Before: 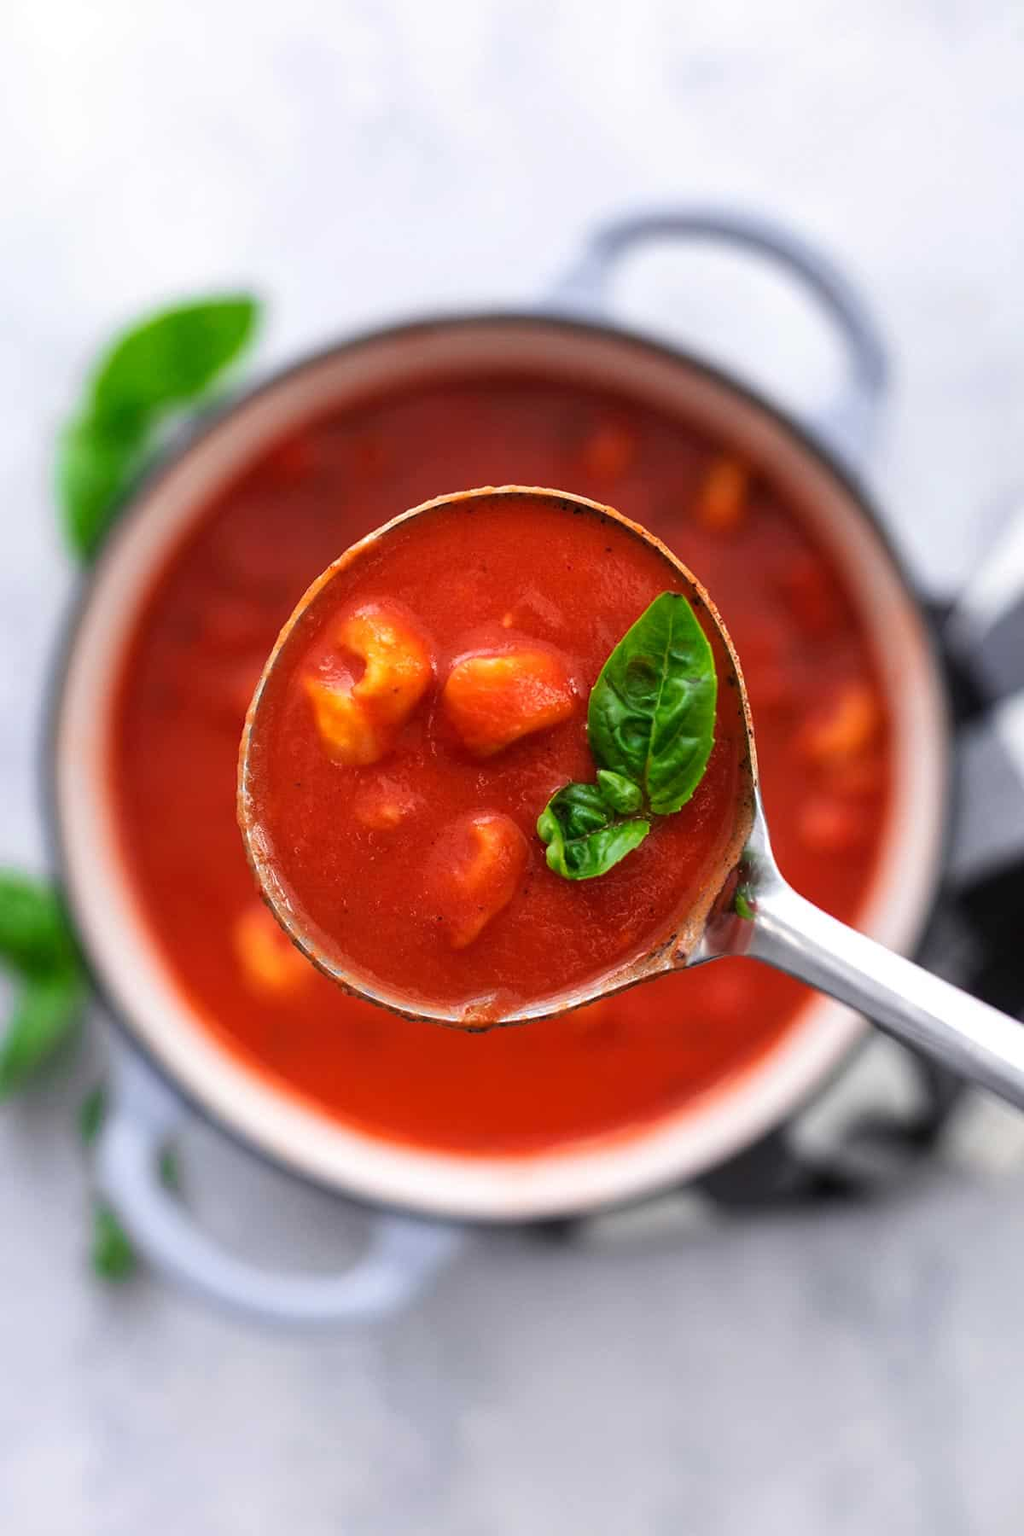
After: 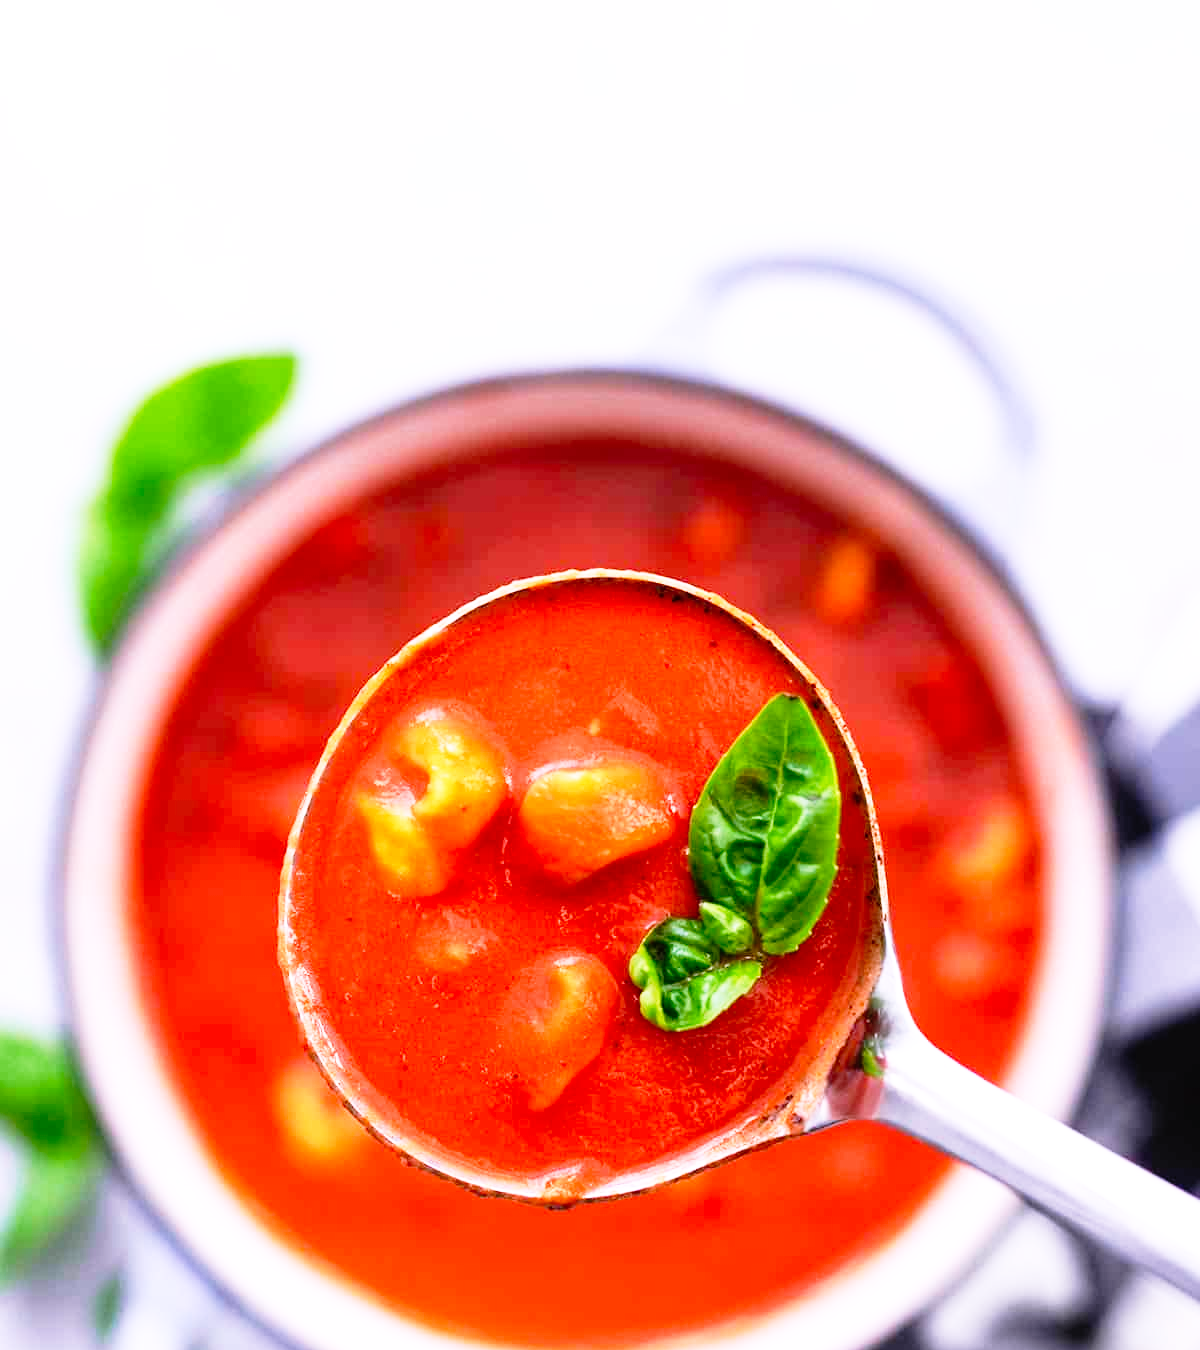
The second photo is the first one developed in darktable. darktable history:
crop: bottom 24.988%
base curve: curves: ch0 [(0, 0) (0.012, 0.01) (0.073, 0.168) (0.31, 0.711) (0.645, 0.957) (1, 1)], preserve colors none
white balance: red 1.042, blue 1.17
